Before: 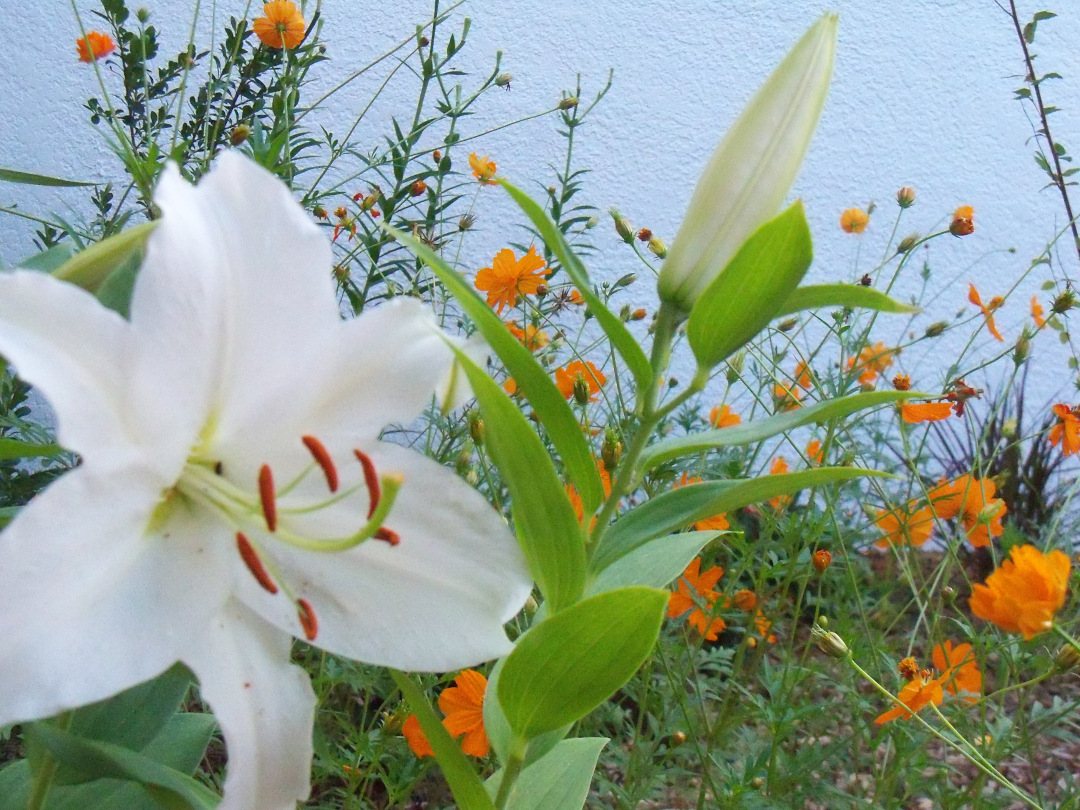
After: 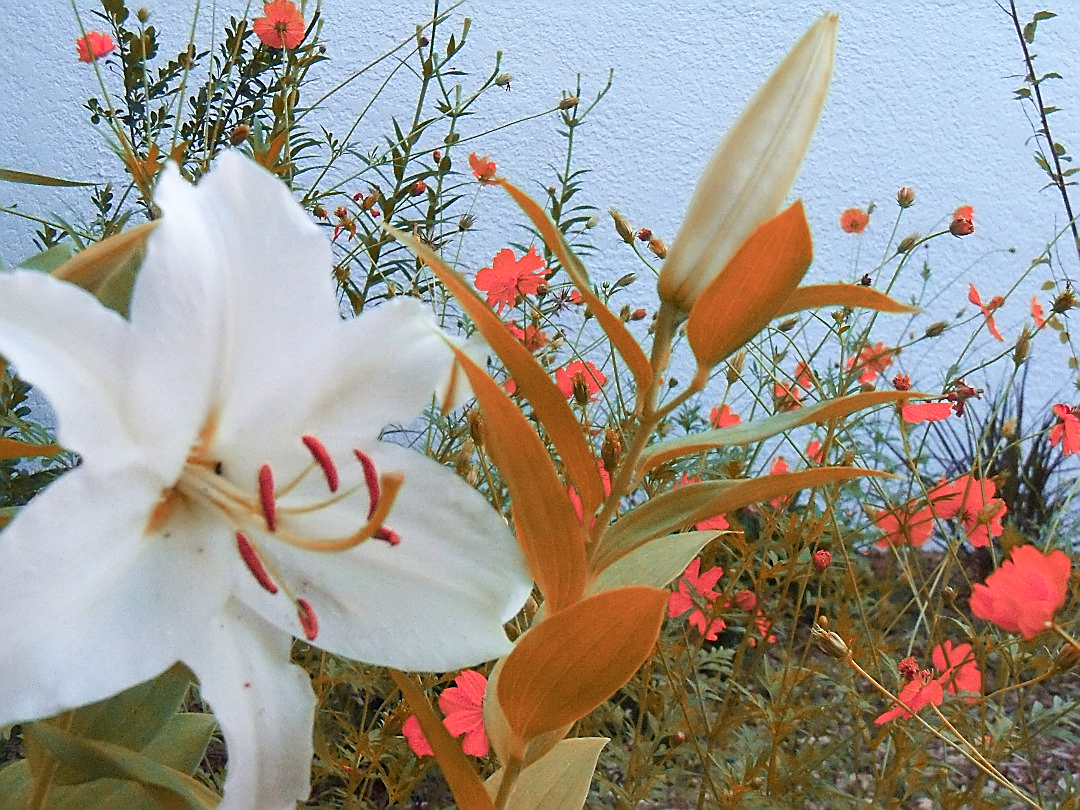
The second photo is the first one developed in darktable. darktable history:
sharpen: radius 1.373, amount 1.264, threshold 0.701
tone equalizer: on, module defaults
color zones: curves: ch0 [(0.006, 0.385) (0.143, 0.563) (0.243, 0.321) (0.352, 0.464) (0.516, 0.456) (0.625, 0.5) (0.75, 0.5) (0.875, 0.5)]; ch1 [(0, 0.5) (0.134, 0.504) (0.246, 0.463) (0.421, 0.515) (0.5, 0.56) (0.625, 0.5) (0.75, 0.5) (0.875, 0.5)]; ch2 [(0, 0.5) (0.131, 0.426) (0.307, 0.289) (0.38, 0.188) (0.513, 0.216) (0.625, 0.548) (0.75, 0.468) (0.838, 0.396) (0.971, 0.311)]
